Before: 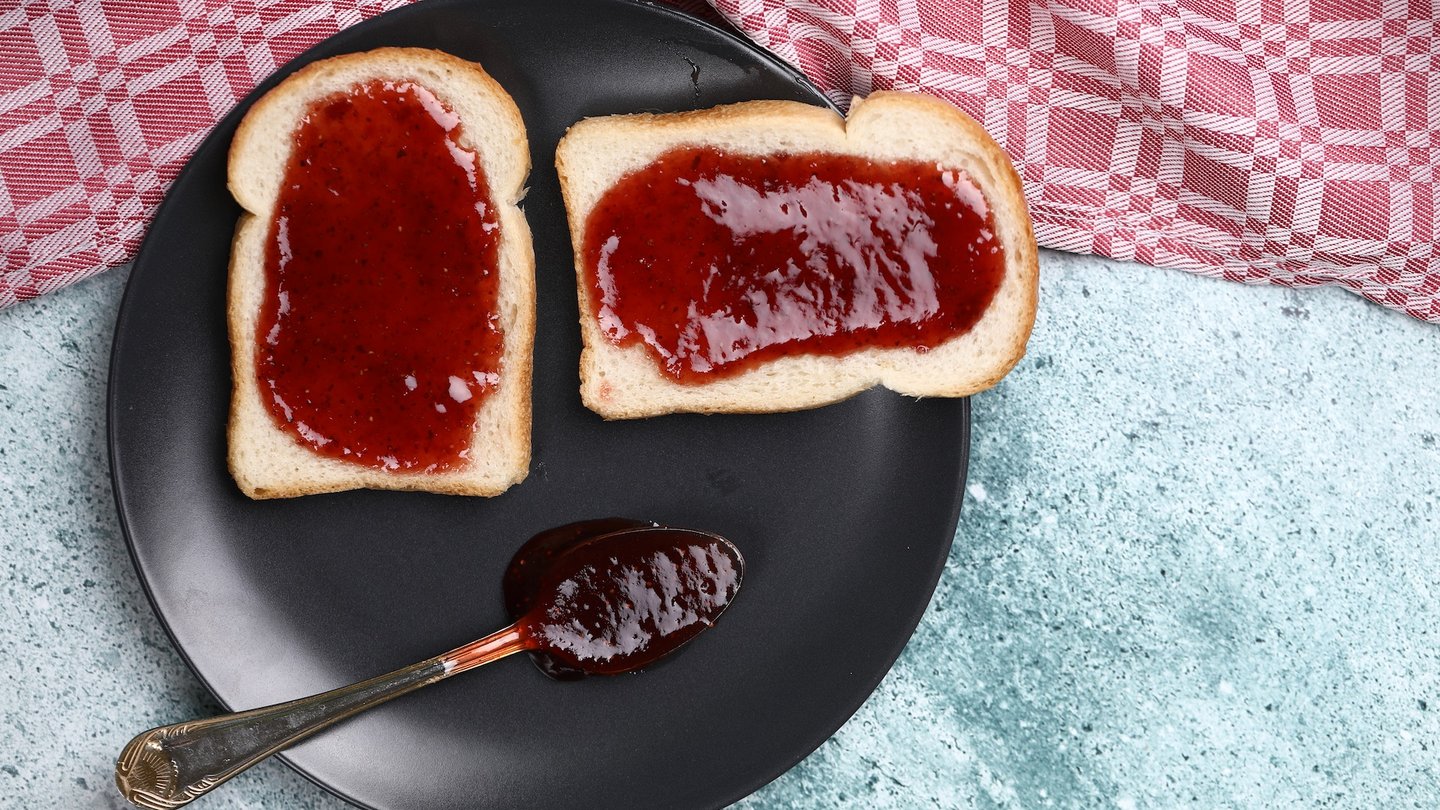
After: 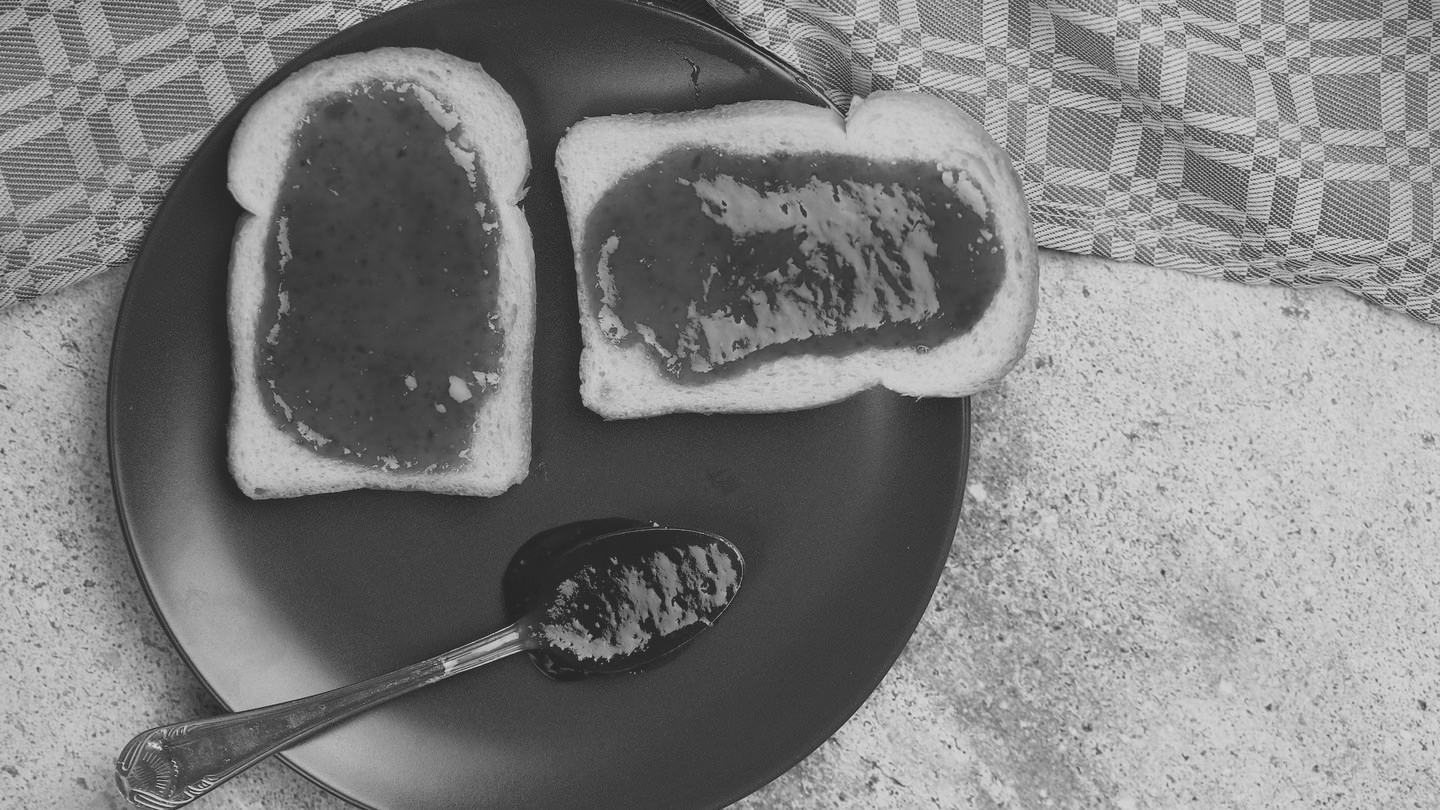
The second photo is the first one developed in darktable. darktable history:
monochrome: on, module defaults
contrast brightness saturation: contrast -0.28
